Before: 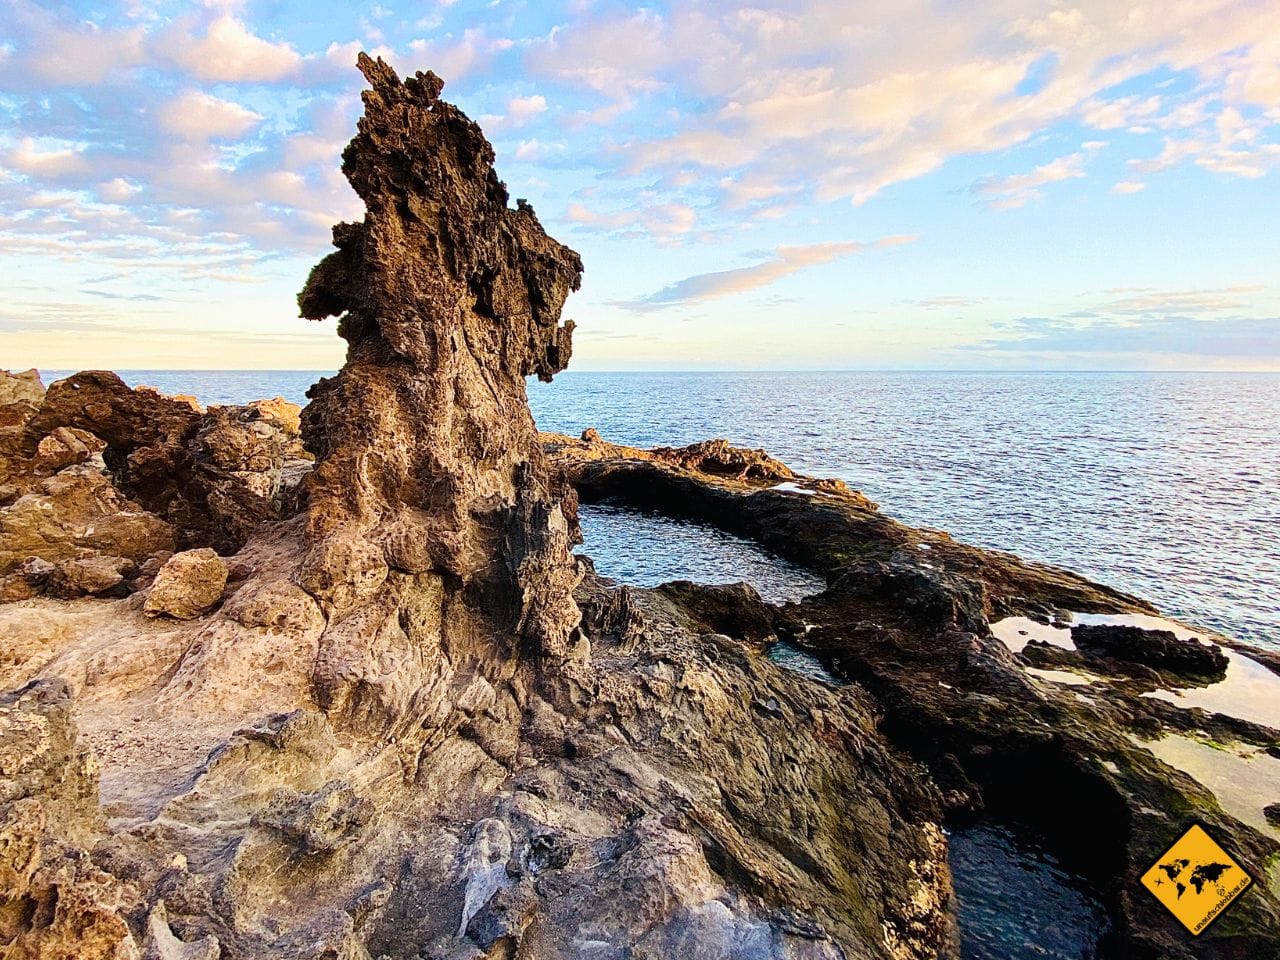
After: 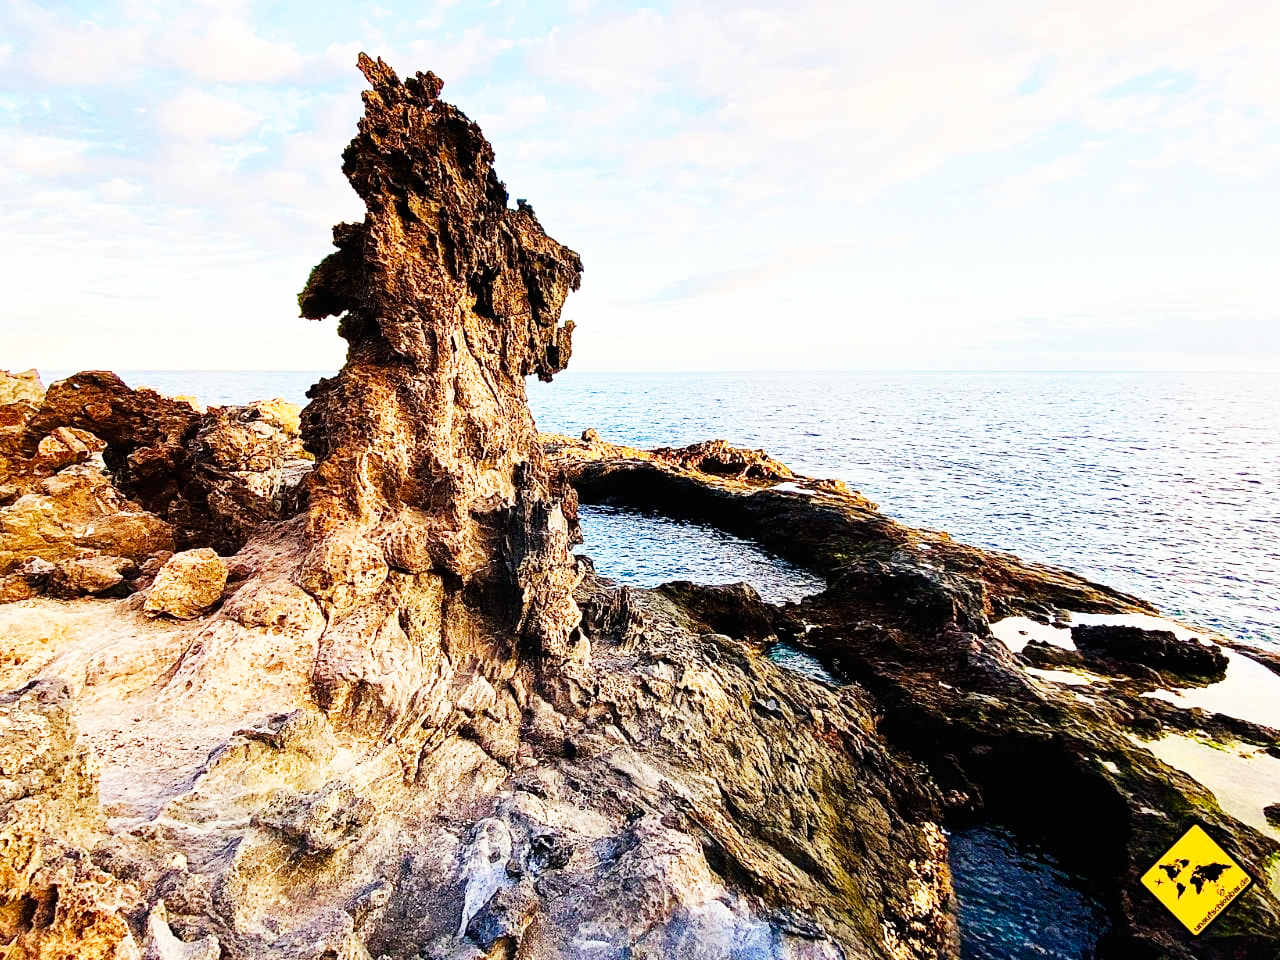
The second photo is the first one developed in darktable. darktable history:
base curve: curves: ch0 [(0, 0) (0.007, 0.004) (0.027, 0.03) (0.046, 0.07) (0.207, 0.54) (0.442, 0.872) (0.673, 0.972) (1, 1)], preserve colors none
exposure: exposure -0.293 EV, compensate highlight preservation false
tone equalizer: on, module defaults
